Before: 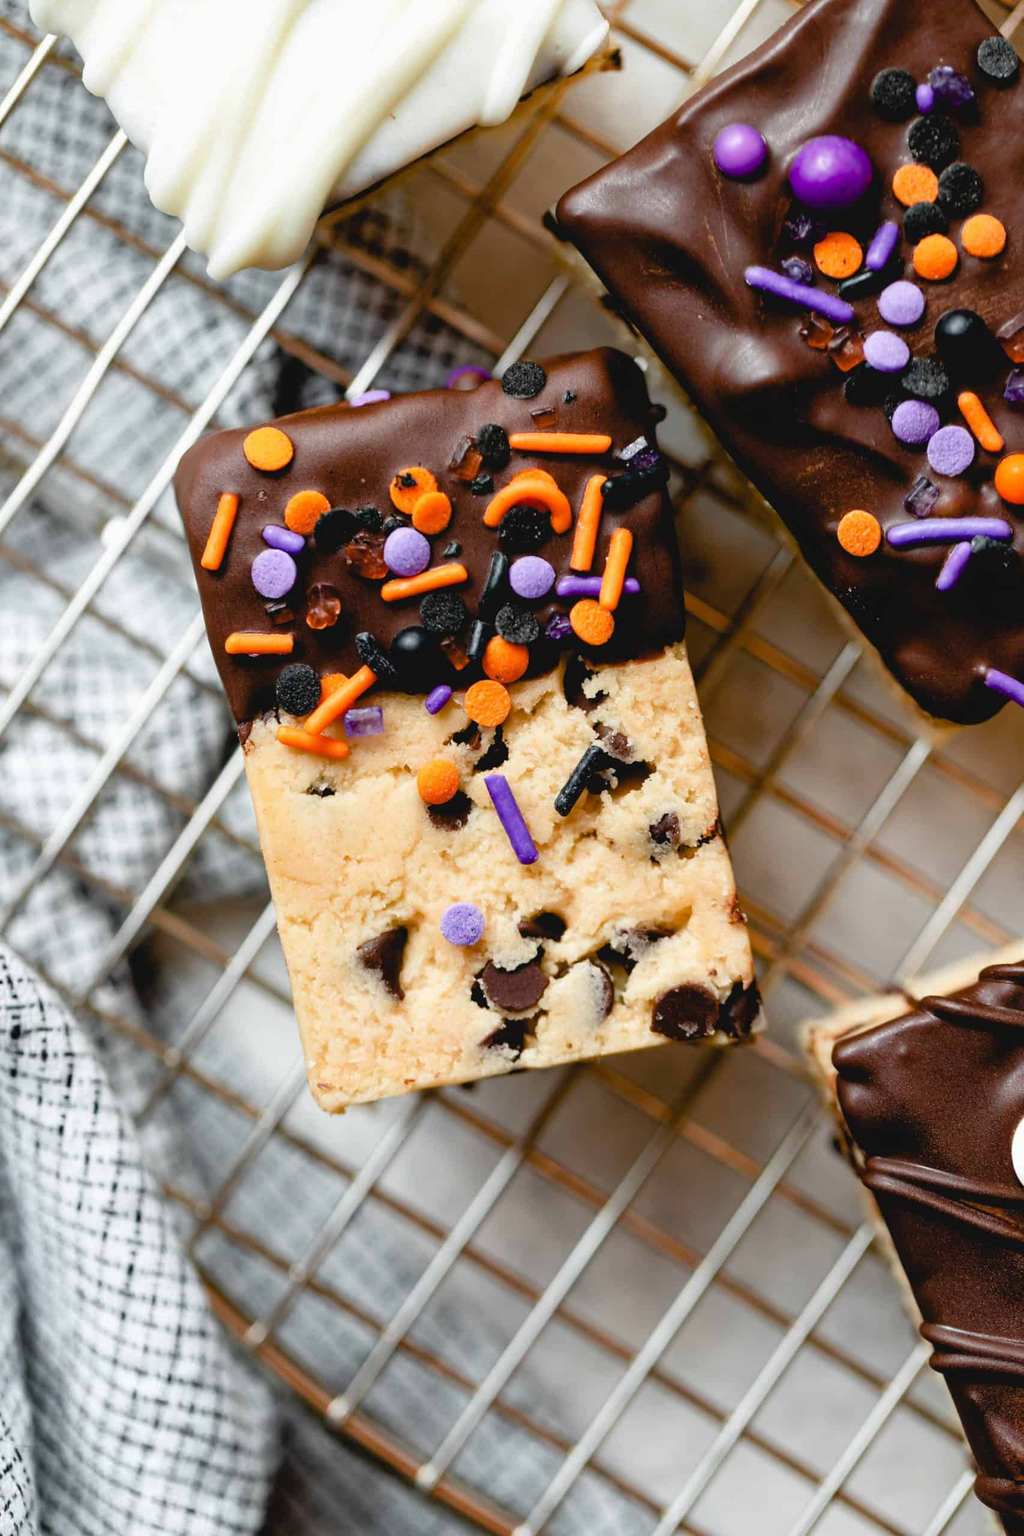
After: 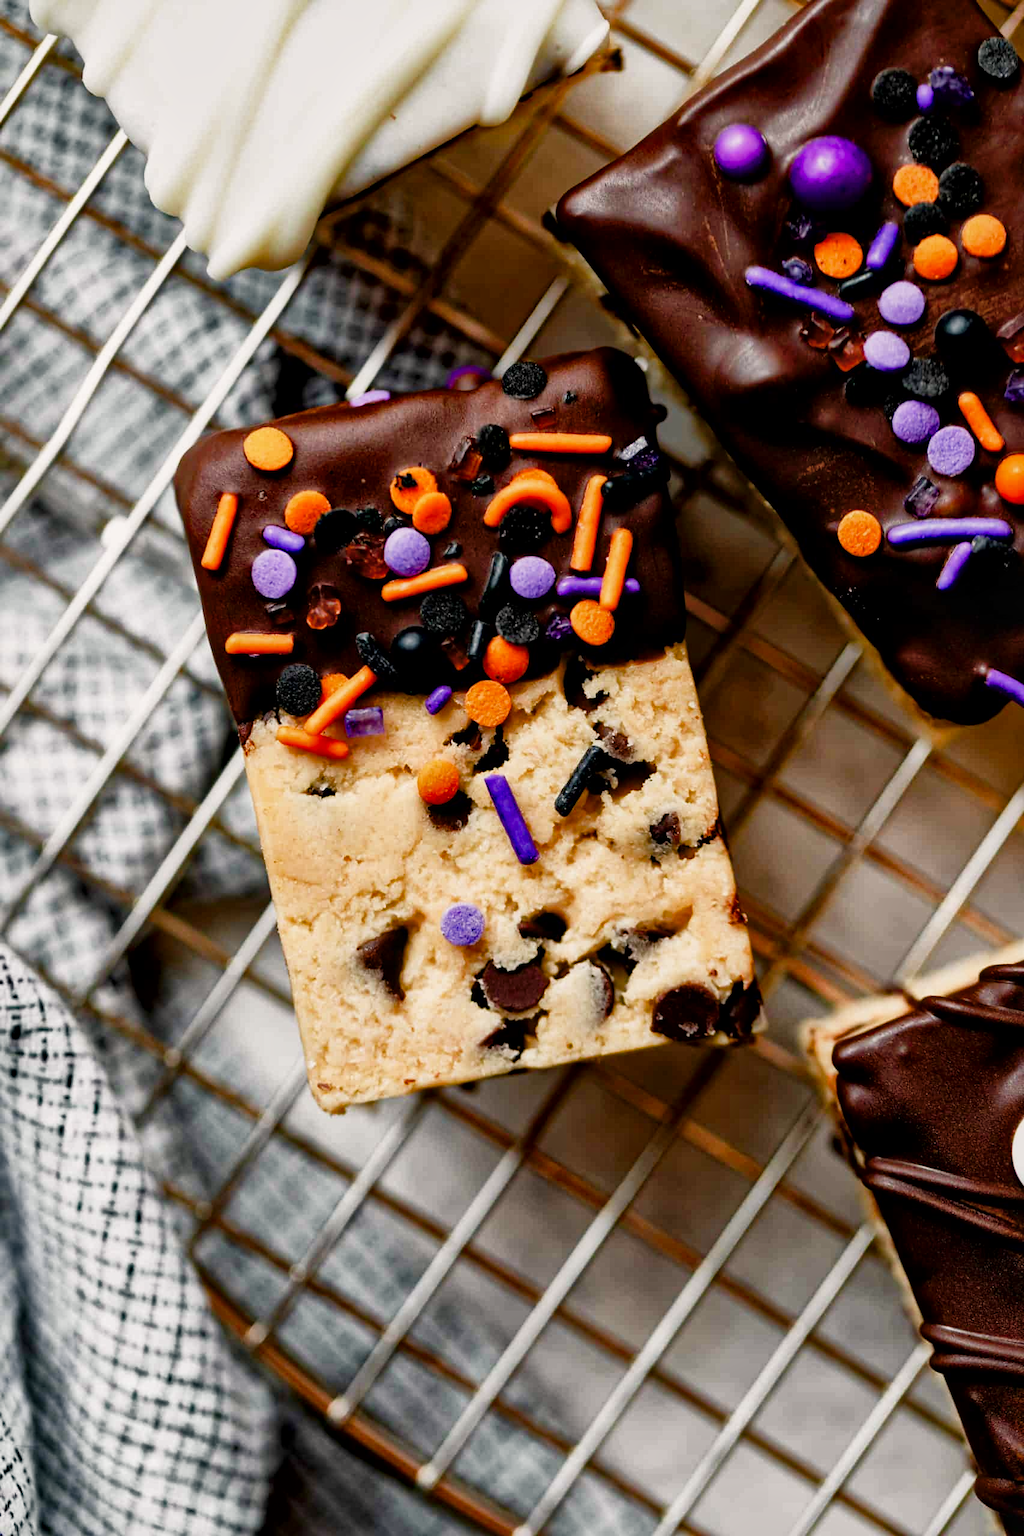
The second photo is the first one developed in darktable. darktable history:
local contrast: mode bilateral grid, contrast 19, coarseness 50, detail 161%, midtone range 0.2
exposure: exposure -0.467 EV, compensate highlight preservation false
tone curve: curves: ch0 [(0, 0) (0.059, 0.027) (0.178, 0.105) (0.292, 0.233) (0.485, 0.472) (0.837, 0.887) (1, 0.983)]; ch1 [(0, 0) (0.23, 0.166) (0.34, 0.298) (0.371, 0.334) (0.435, 0.413) (0.477, 0.469) (0.499, 0.498) (0.534, 0.551) (0.56, 0.585) (0.754, 0.801) (1, 1)]; ch2 [(0, 0) (0.431, 0.414) (0.498, 0.503) (0.524, 0.531) (0.568, 0.567) (0.6, 0.597) (0.65, 0.651) (0.752, 0.764) (1, 1)], preserve colors none
color balance rgb: highlights gain › chroma 1.586%, highlights gain › hue 55.2°, perceptual saturation grading › global saturation -0.068%, perceptual saturation grading › highlights -33.725%, perceptual saturation grading › mid-tones 14.952%, perceptual saturation grading › shadows 48.054%, global vibrance 6.086%
tone equalizer: smoothing diameter 2.01%, edges refinement/feathering 20.23, mask exposure compensation -1.57 EV, filter diffusion 5
haze removal: adaptive false
